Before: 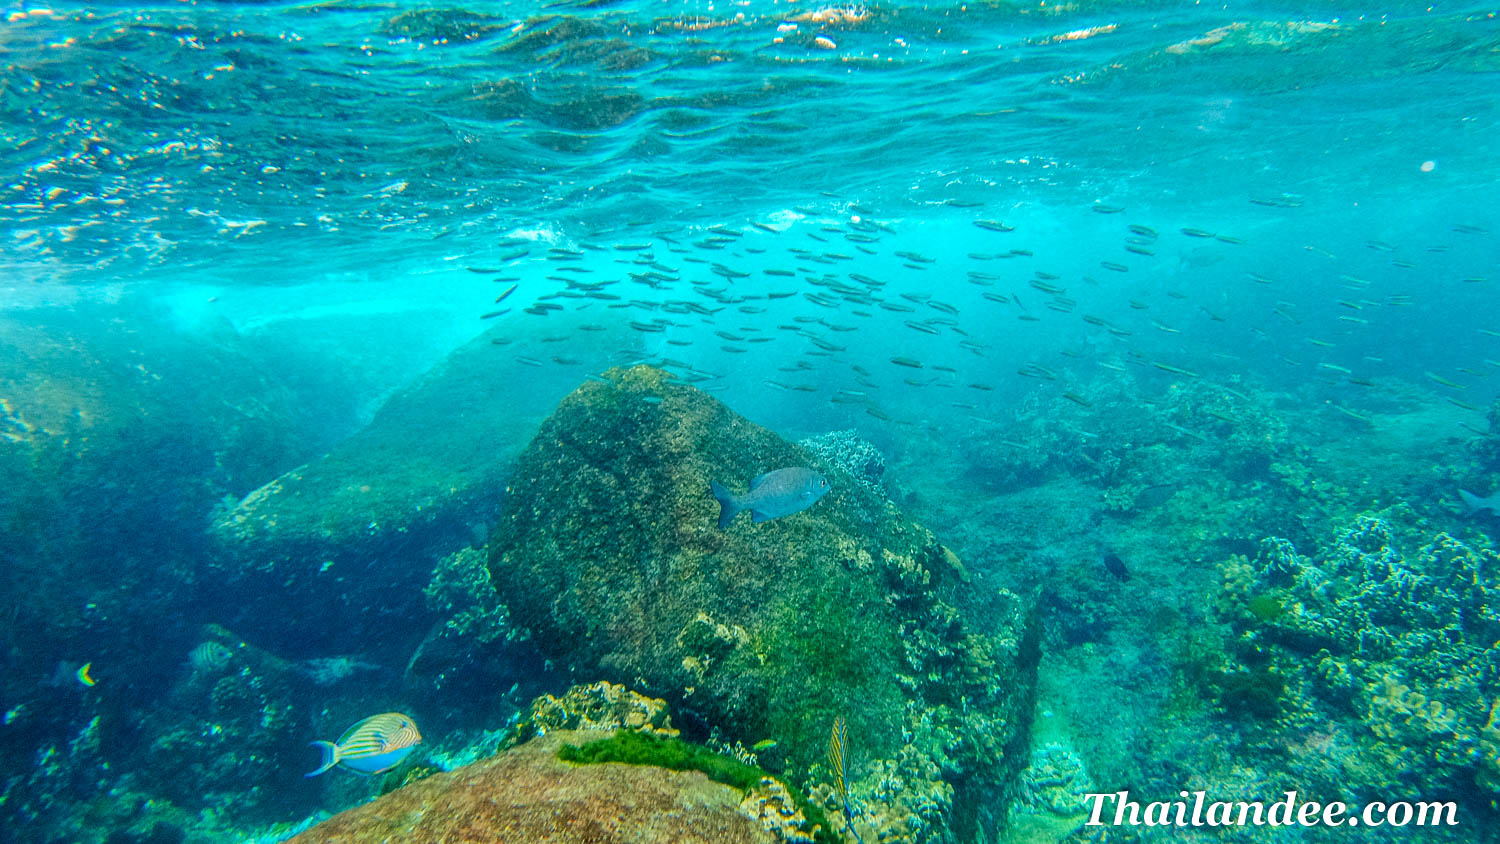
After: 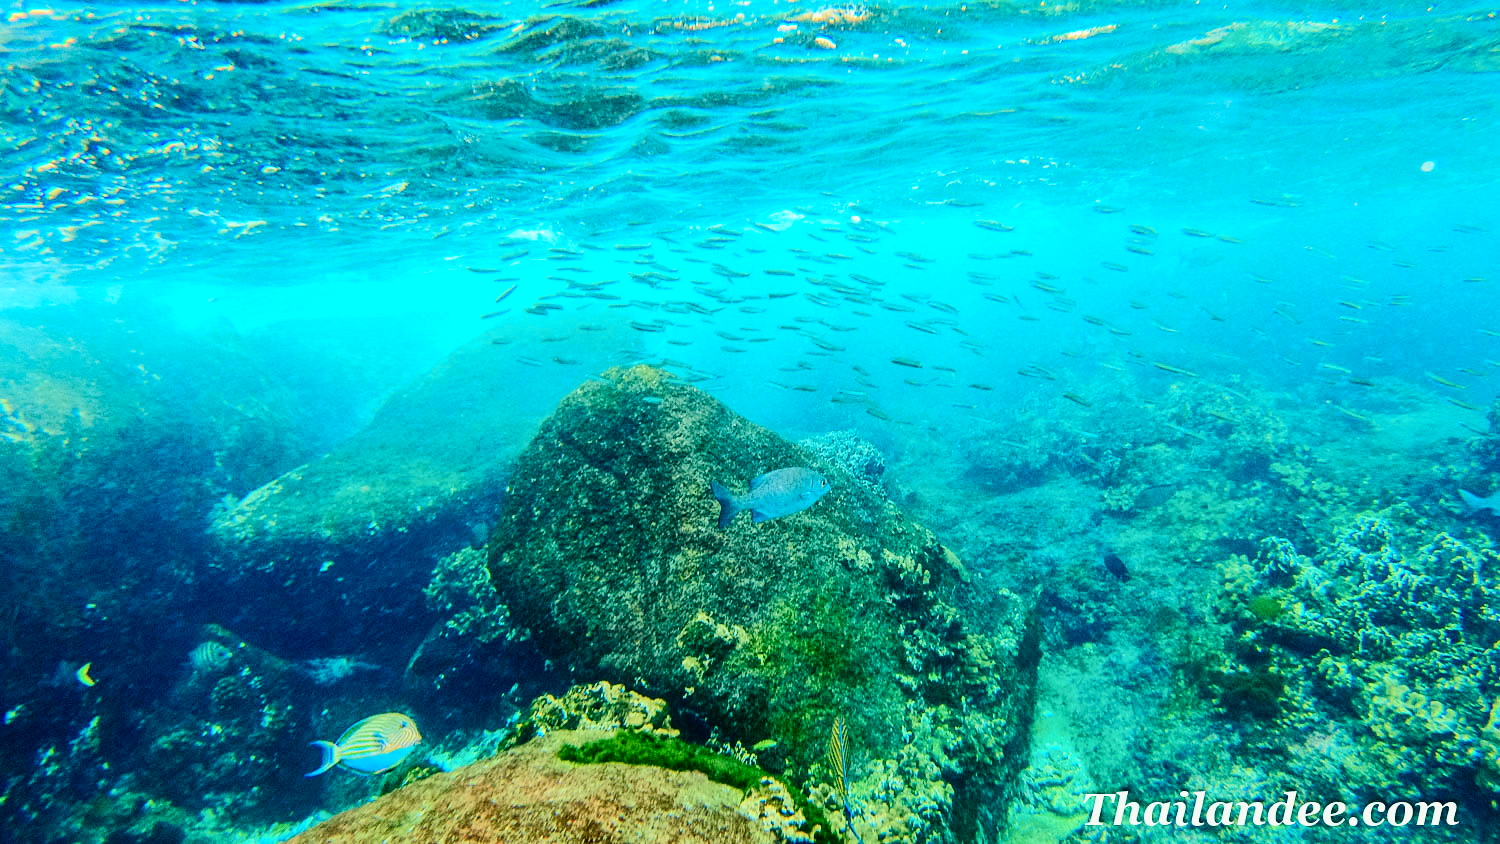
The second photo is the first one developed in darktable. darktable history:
color balance rgb: shadows lift › luminance -20%, power › hue 72.24°, highlights gain › luminance 15%, global offset › hue 171.6°, perceptual saturation grading › highlights -30%, perceptual saturation grading › shadows 20%, global vibrance 30%, contrast 10%
tone curve: curves: ch0 [(0, 0.017) (0.091, 0.04) (0.296, 0.276) (0.439, 0.482) (0.64, 0.729) (0.785, 0.817) (0.995, 0.917)]; ch1 [(0, 0) (0.384, 0.365) (0.463, 0.447) (0.486, 0.474) (0.503, 0.497) (0.526, 0.52) (0.555, 0.564) (0.578, 0.589) (0.638, 0.66) (0.766, 0.773) (1, 1)]; ch2 [(0, 0) (0.374, 0.344) (0.446, 0.443) (0.501, 0.509) (0.528, 0.522) (0.569, 0.593) (0.61, 0.646) (0.666, 0.688) (1, 1)], color space Lab, independent channels, preserve colors none
